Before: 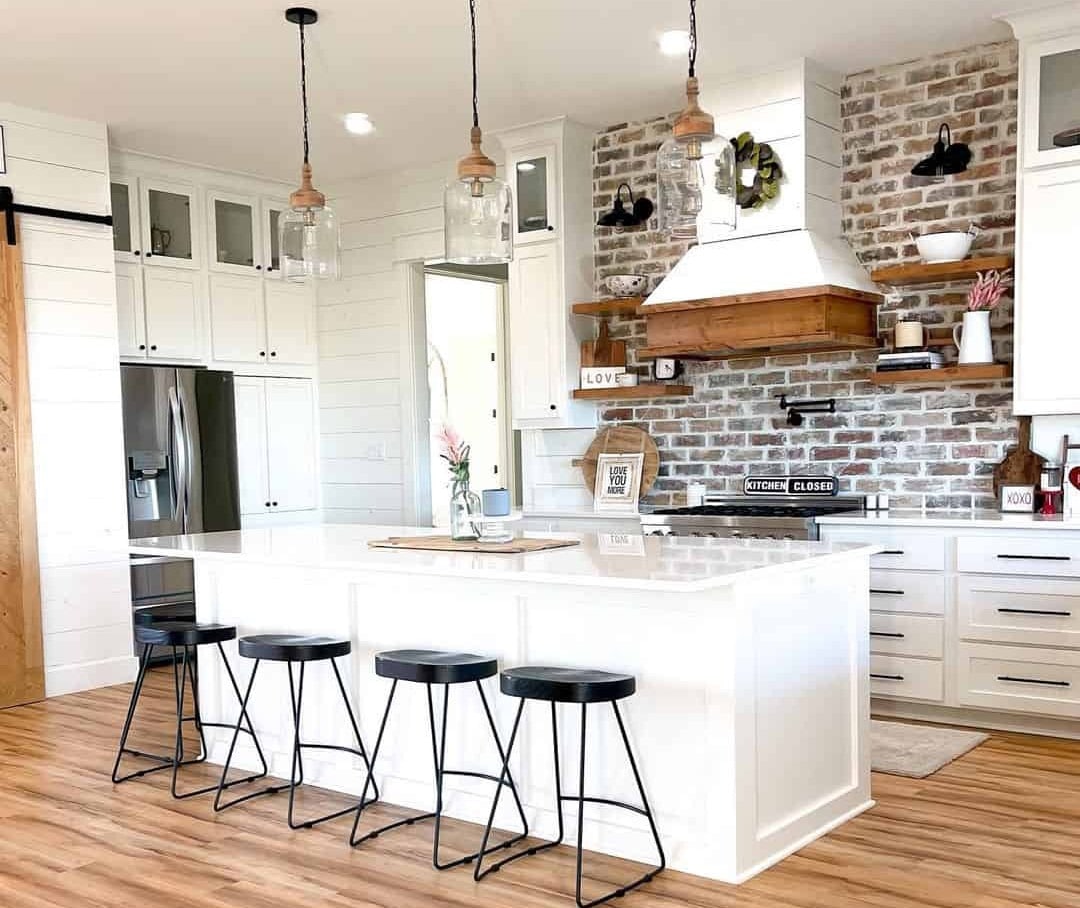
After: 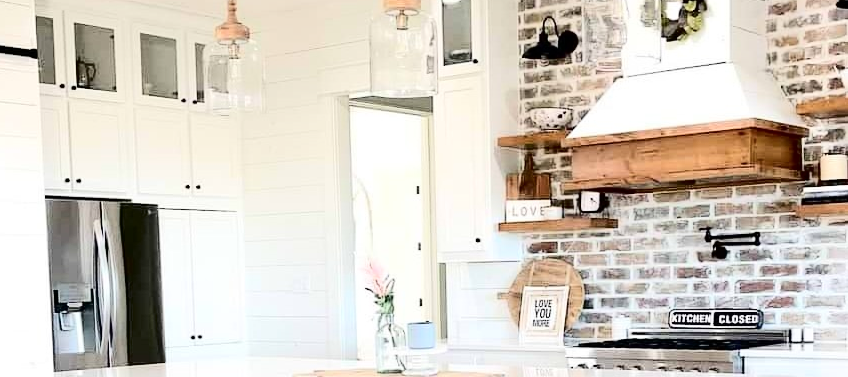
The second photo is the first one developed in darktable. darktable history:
crop: left 7.036%, top 18.398%, right 14.379%, bottom 40.043%
tone curve: curves: ch0 [(0, 0) (0.003, 0.001) (0.011, 0.004) (0.025, 0.008) (0.044, 0.015) (0.069, 0.022) (0.1, 0.031) (0.136, 0.052) (0.177, 0.101) (0.224, 0.181) (0.277, 0.289) (0.335, 0.418) (0.399, 0.541) (0.468, 0.65) (0.543, 0.739) (0.623, 0.817) (0.709, 0.882) (0.801, 0.919) (0.898, 0.958) (1, 1)], color space Lab, independent channels, preserve colors none
